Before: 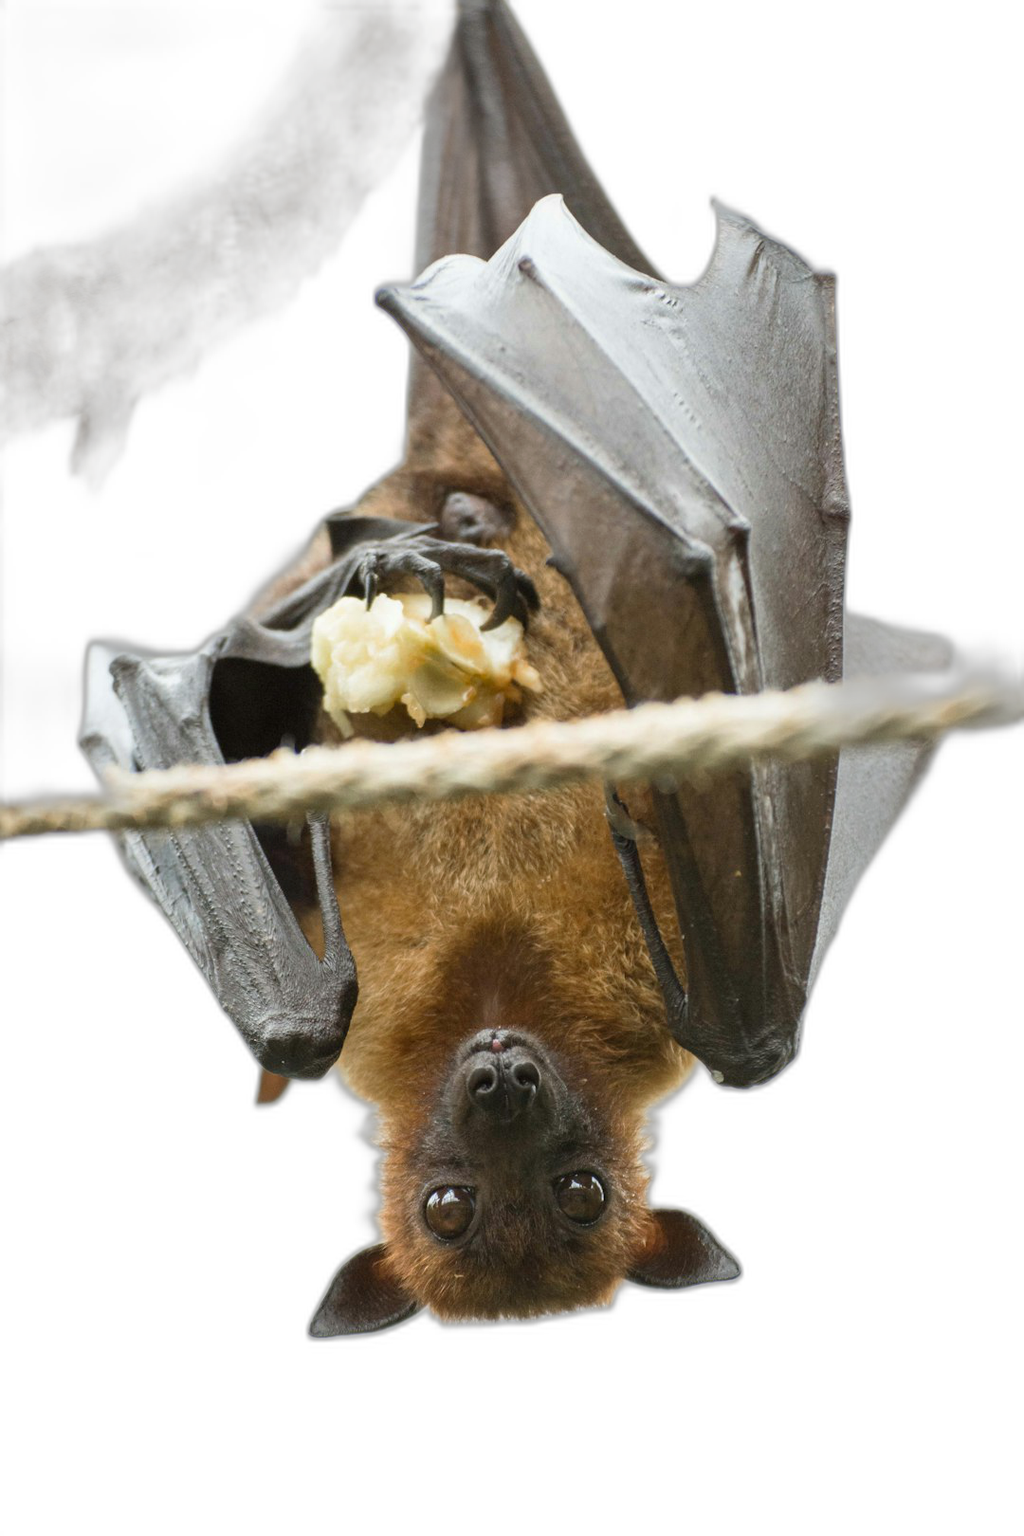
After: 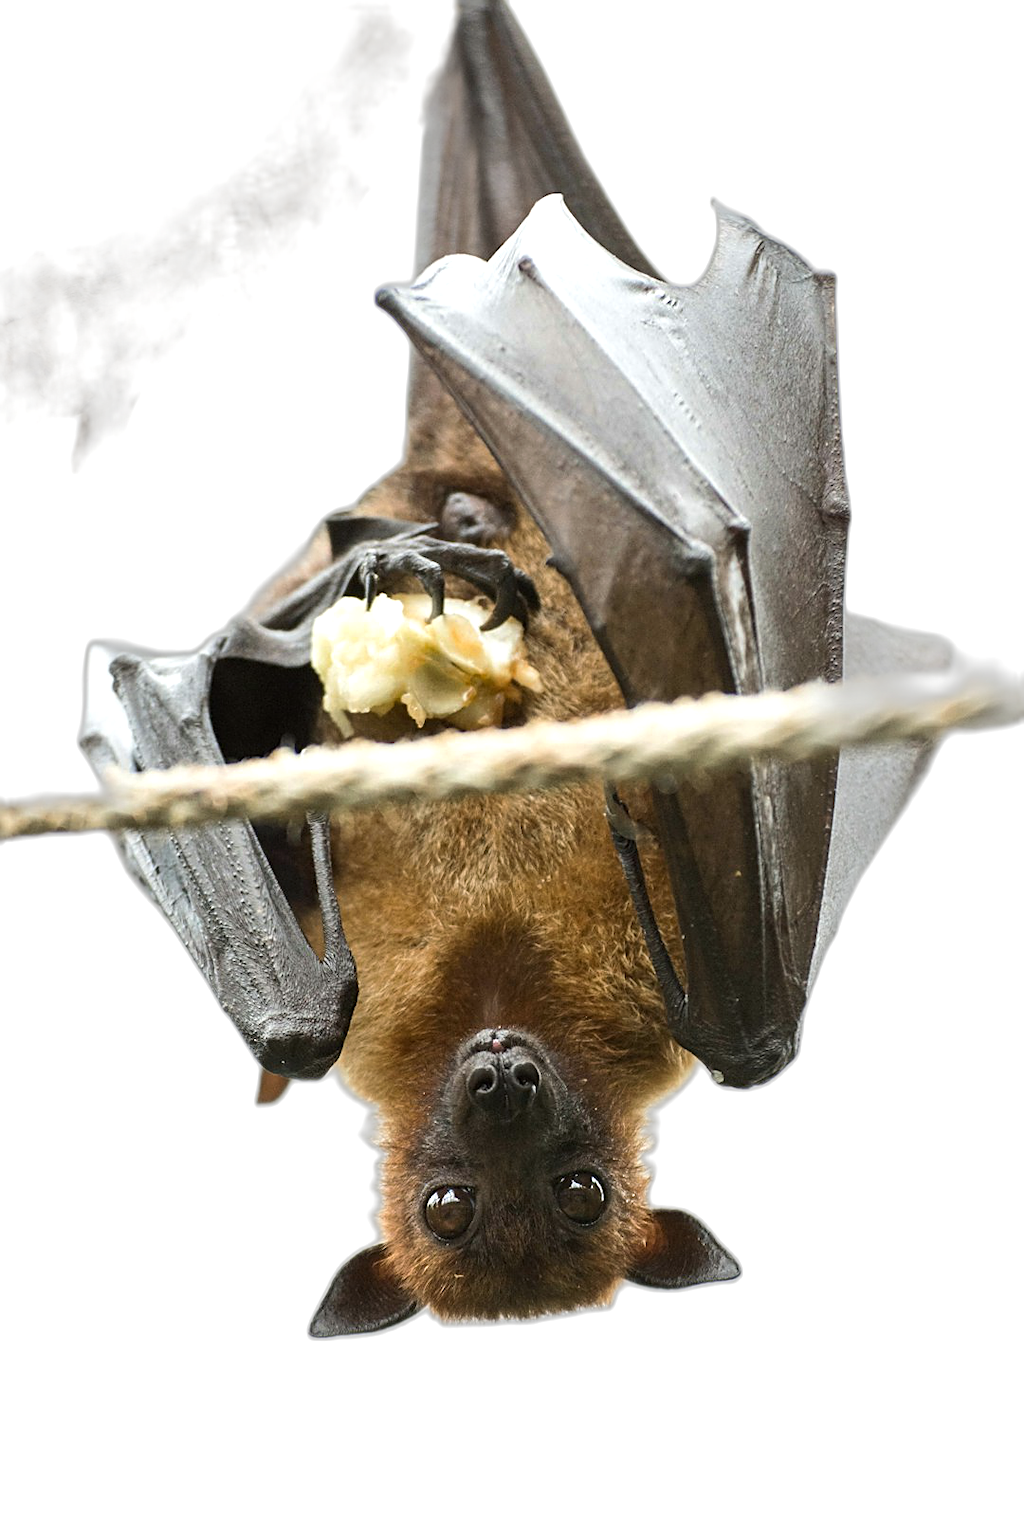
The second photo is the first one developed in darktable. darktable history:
sharpen: amount 0.496
tone equalizer: -8 EV -0.44 EV, -7 EV -0.39 EV, -6 EV -0.303 EV, -5 EV -0.258 EV, -3 EV 0.204 EV, -2 EV 0.325 EV, -1 EV 0.38 EV, +0 EV 0.444 EV, edges refinement/feathering 500, mask exposure compensation -1.57 EV, preserve details no
